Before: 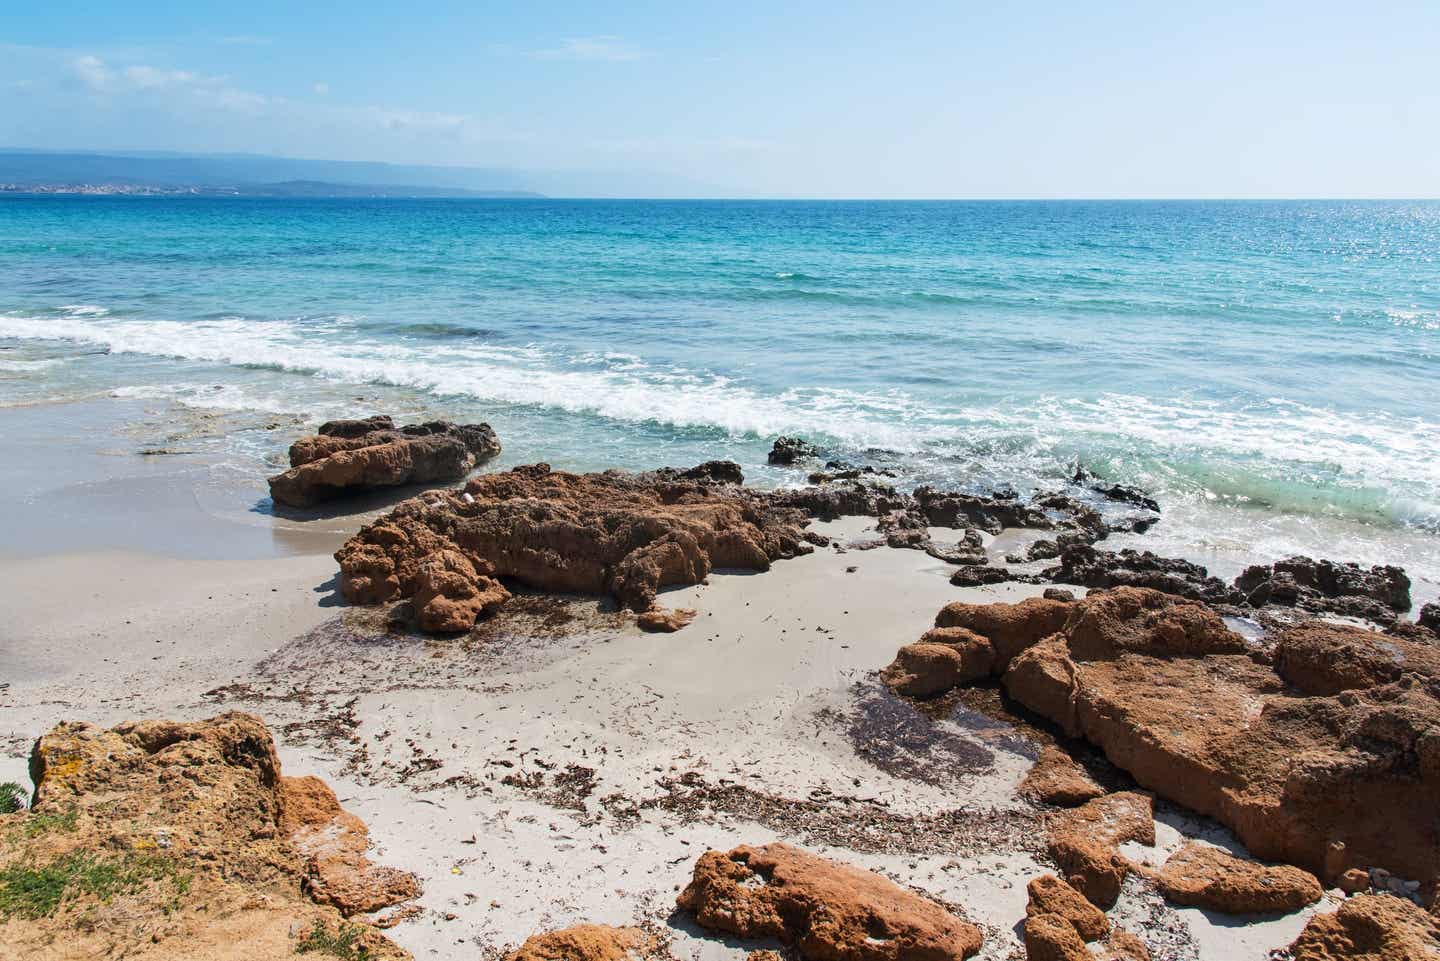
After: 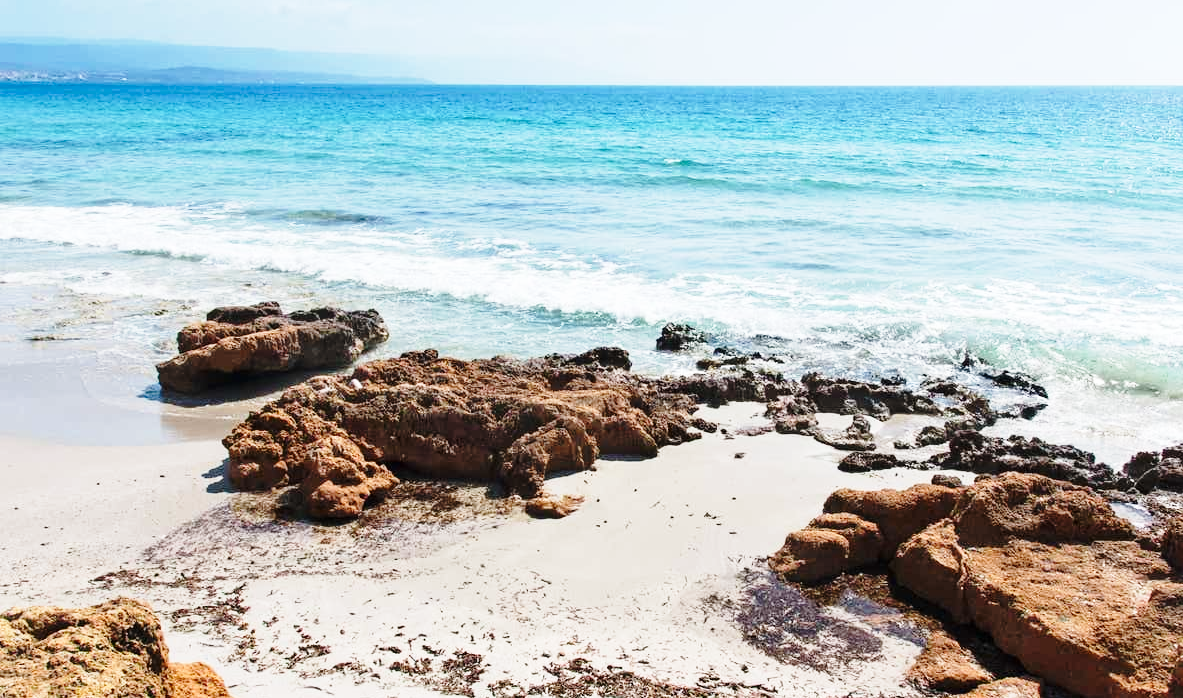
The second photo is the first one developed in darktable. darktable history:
base curve: curves: ch0 [(0, 0) (0.028, 0.03) (0.121, 0.232) (0.46, 0.748) (0.859, 0.968) (1, 1)], preserve colors none
crop: left 7.807%, top 11.906%, right 9.999%, bottom 15.396%
